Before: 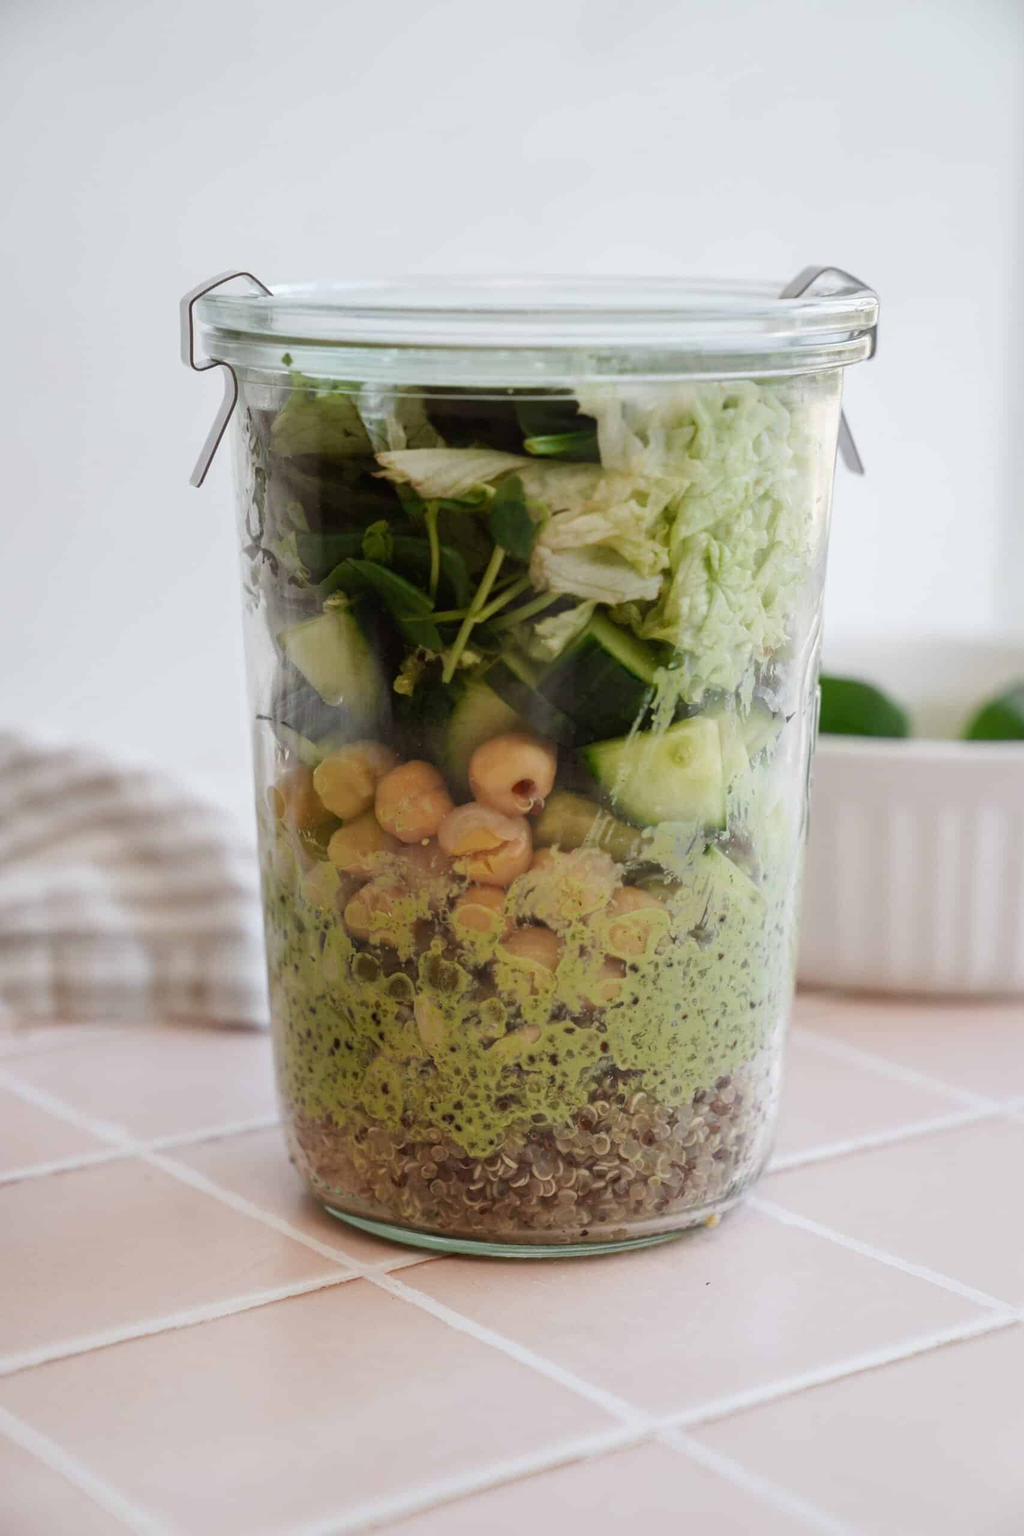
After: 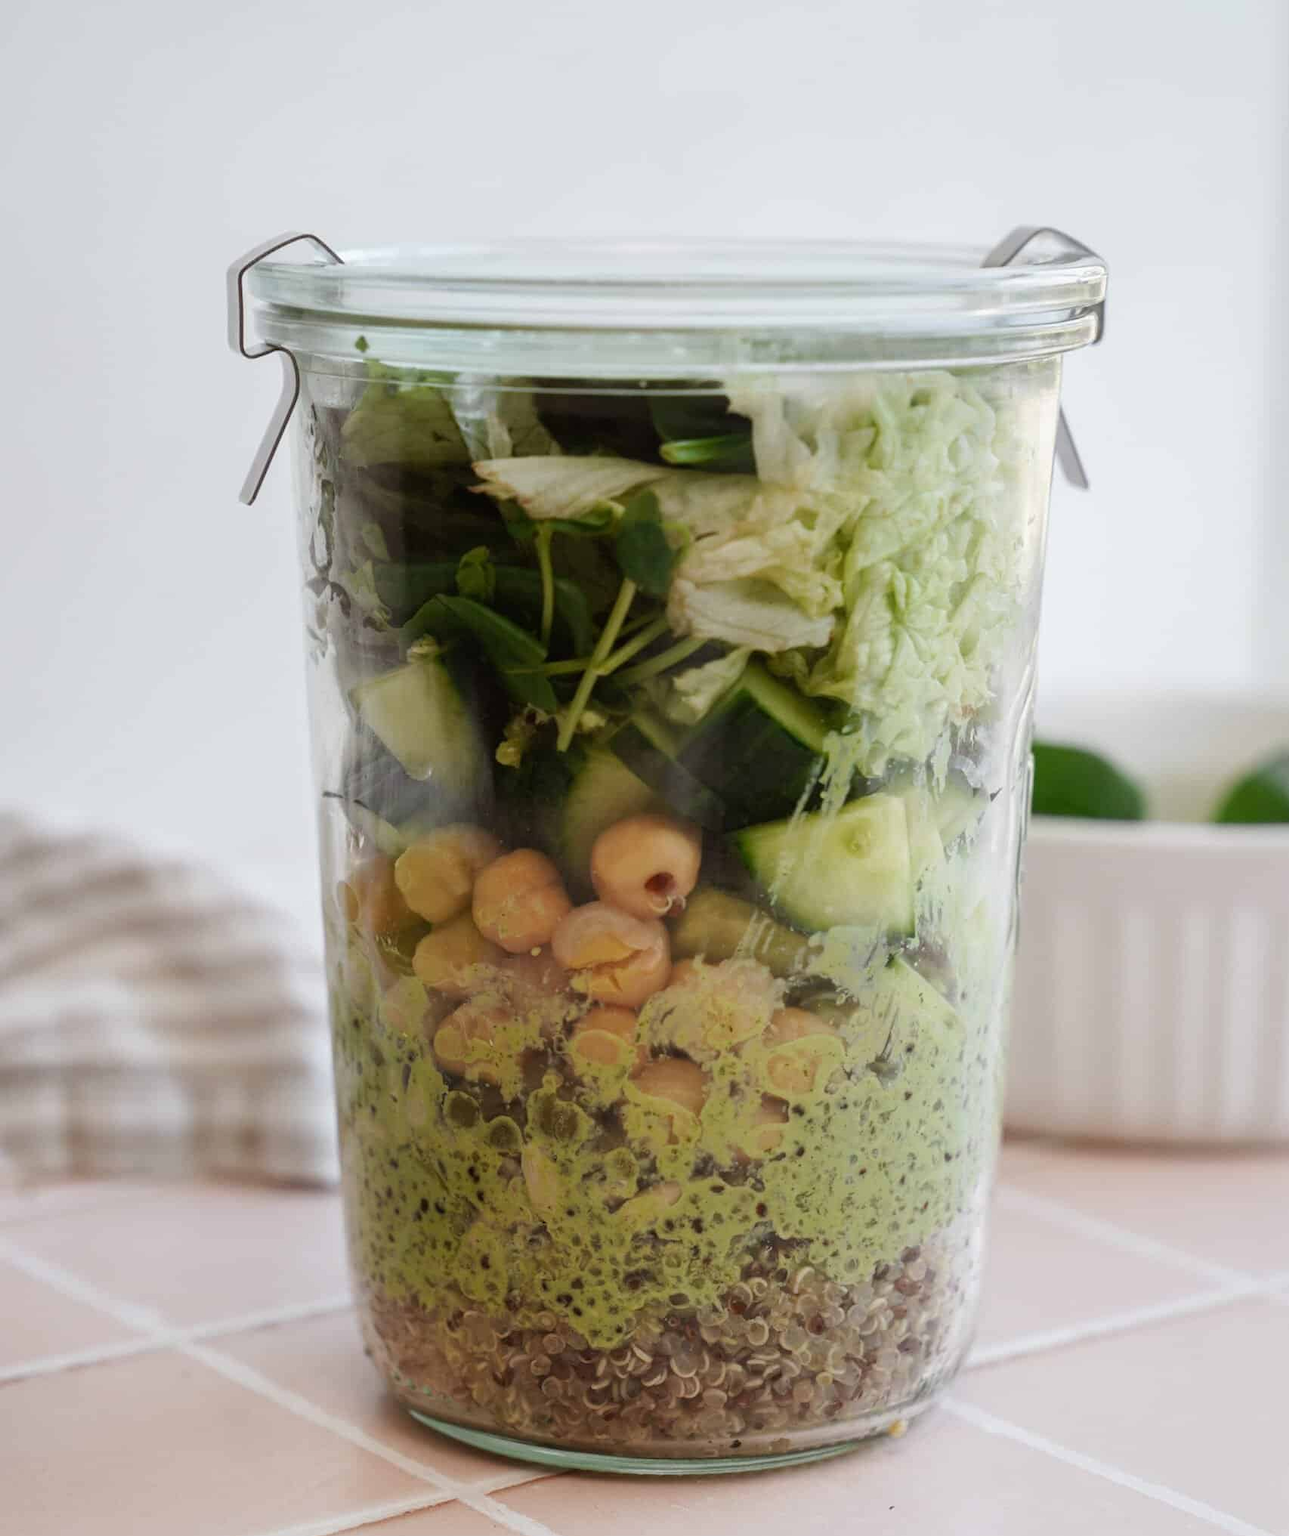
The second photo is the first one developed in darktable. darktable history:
crop and rotate: top 5.659%, bottom 14.896%
tone equalizer: on, module defaults
